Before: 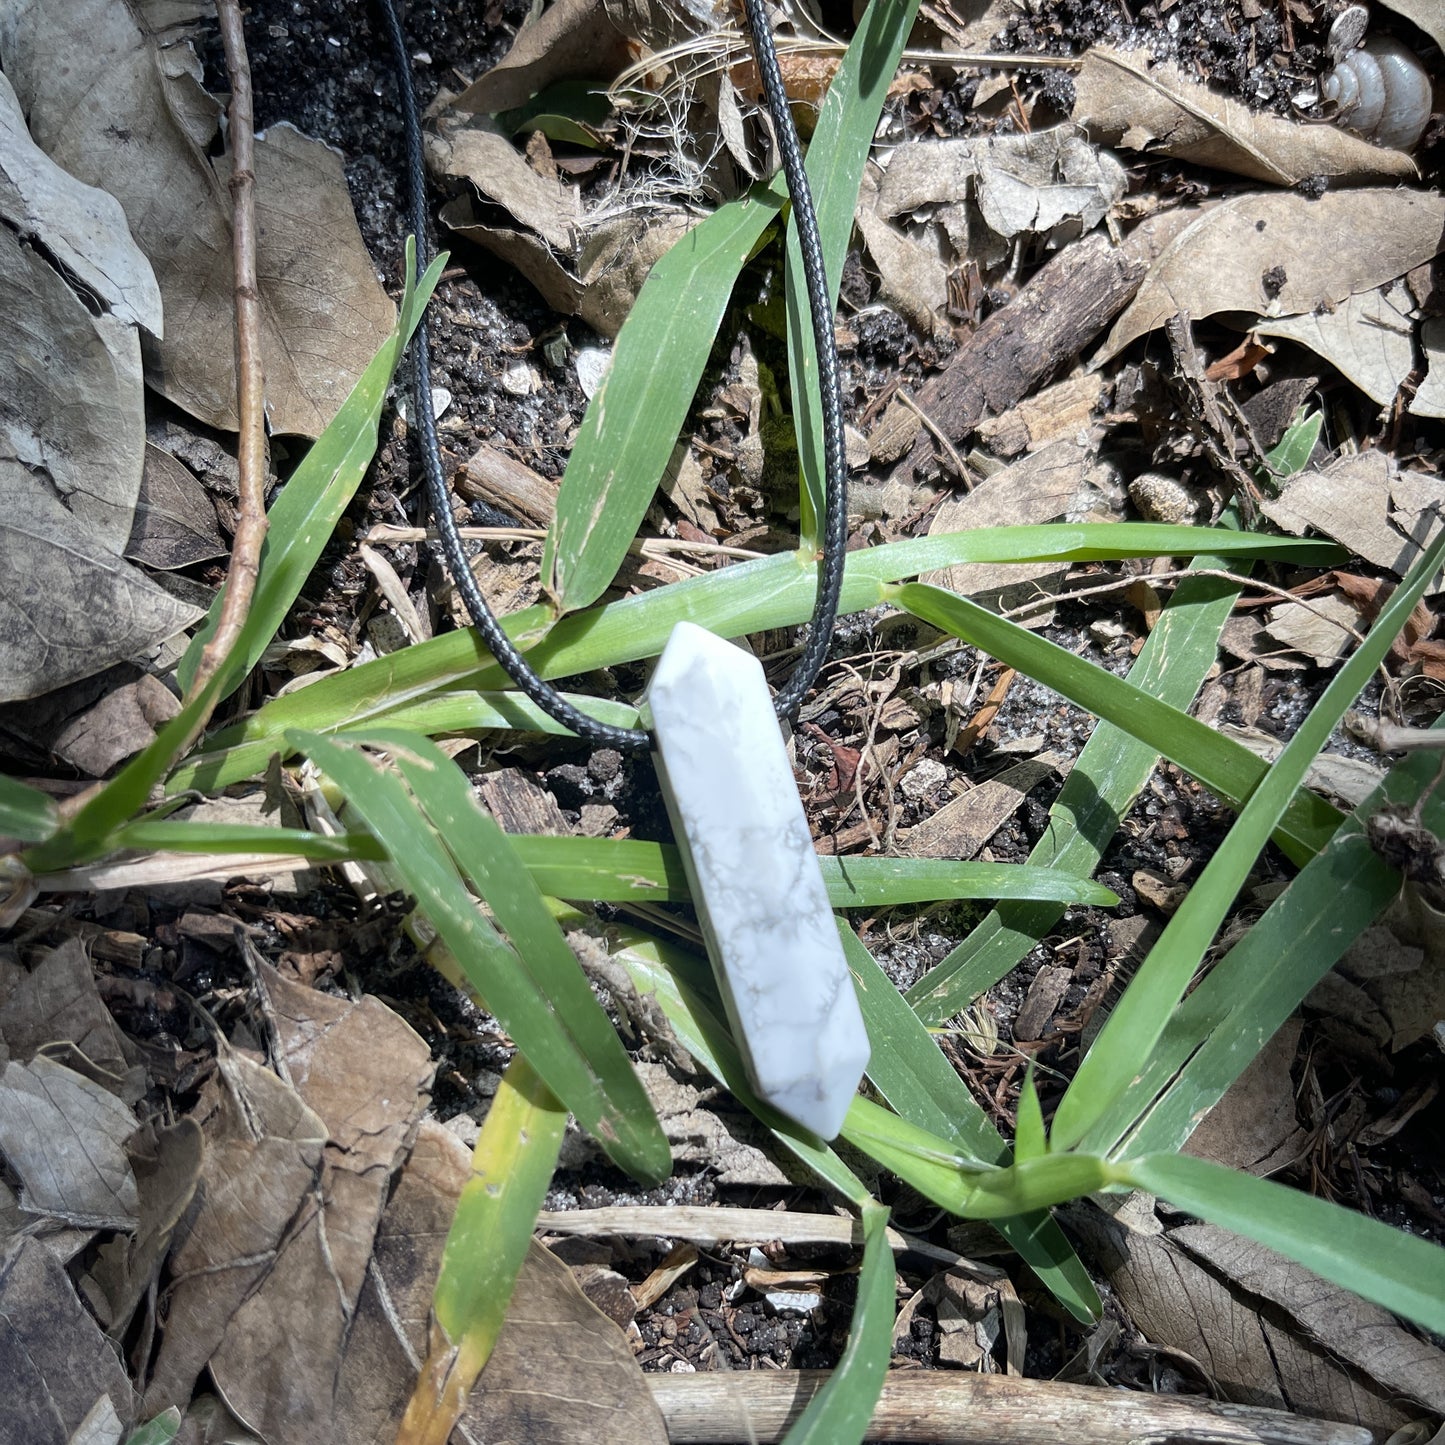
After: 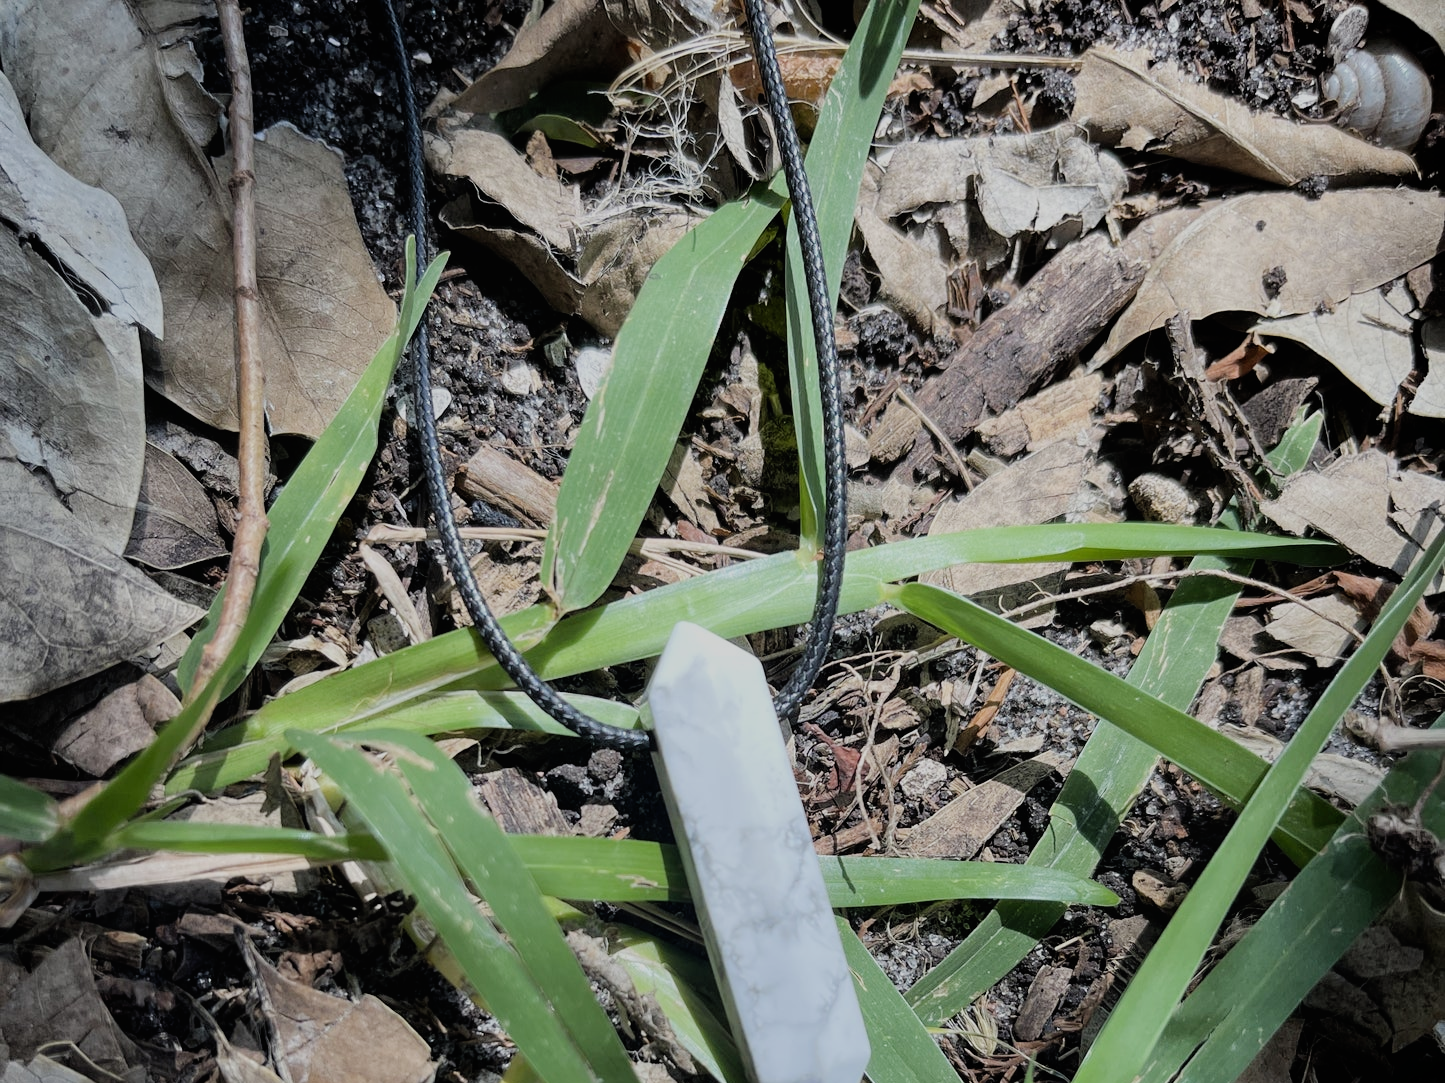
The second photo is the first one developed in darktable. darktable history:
crop: bottom 24.988%
local contrast: mode bilateral grid, contrast 100, coarseness 100, detail 91%, midtone range 0.2
filmic rgb: black relative exposure -7.65 EV, white relative exposure 4.56 EV, hardness 3.61
